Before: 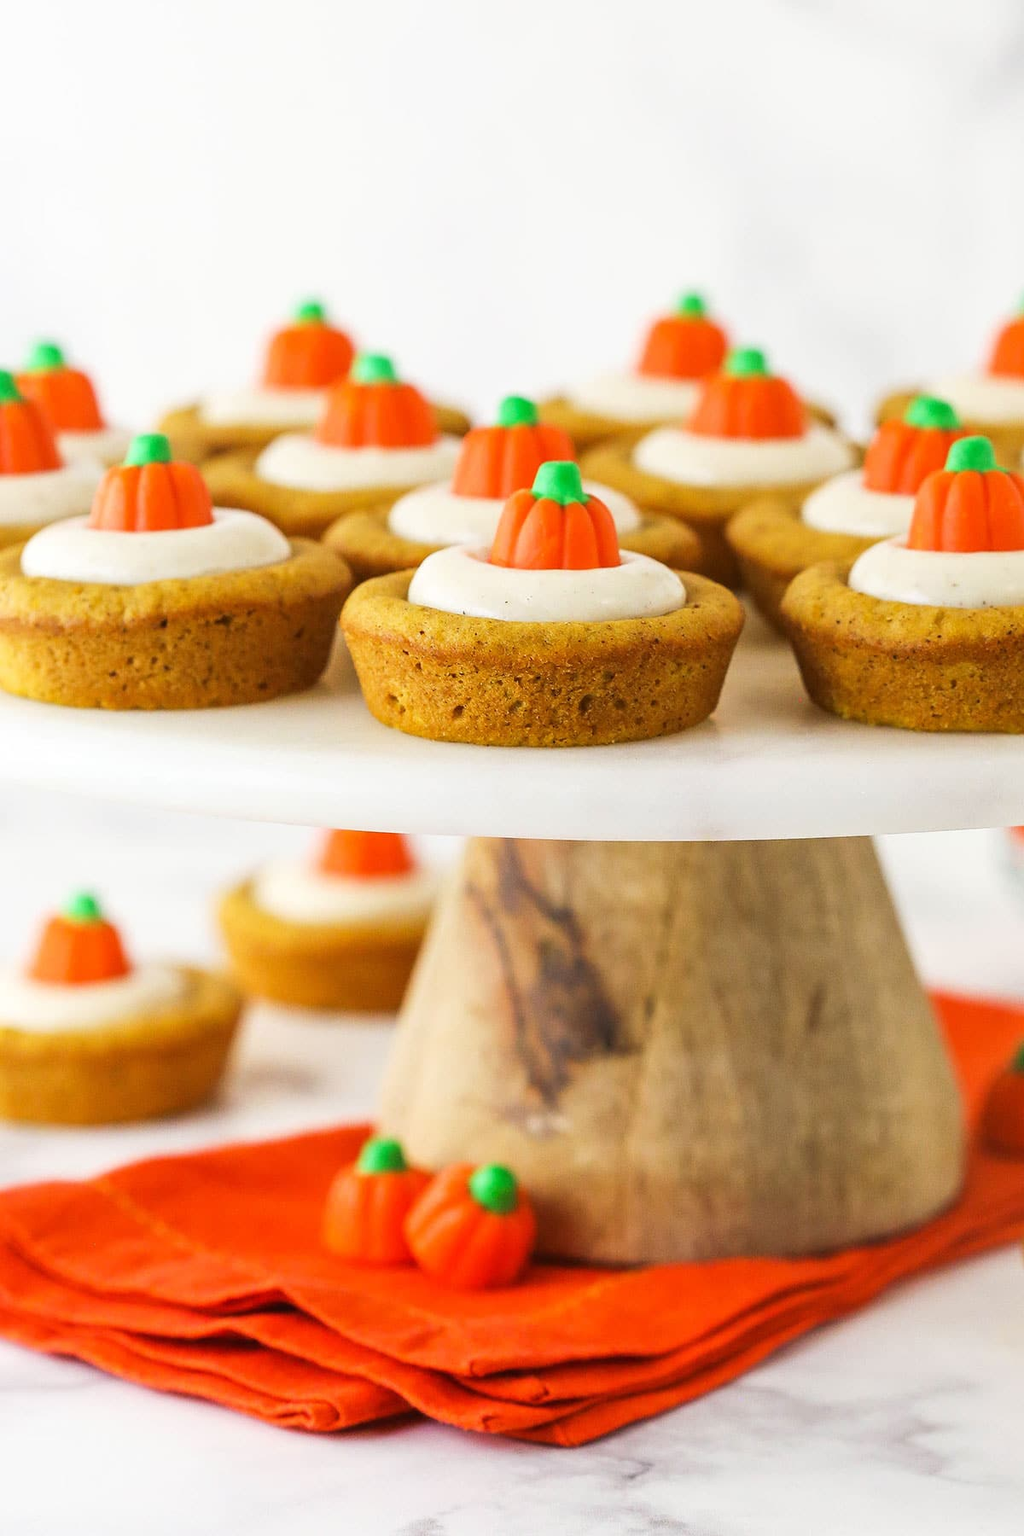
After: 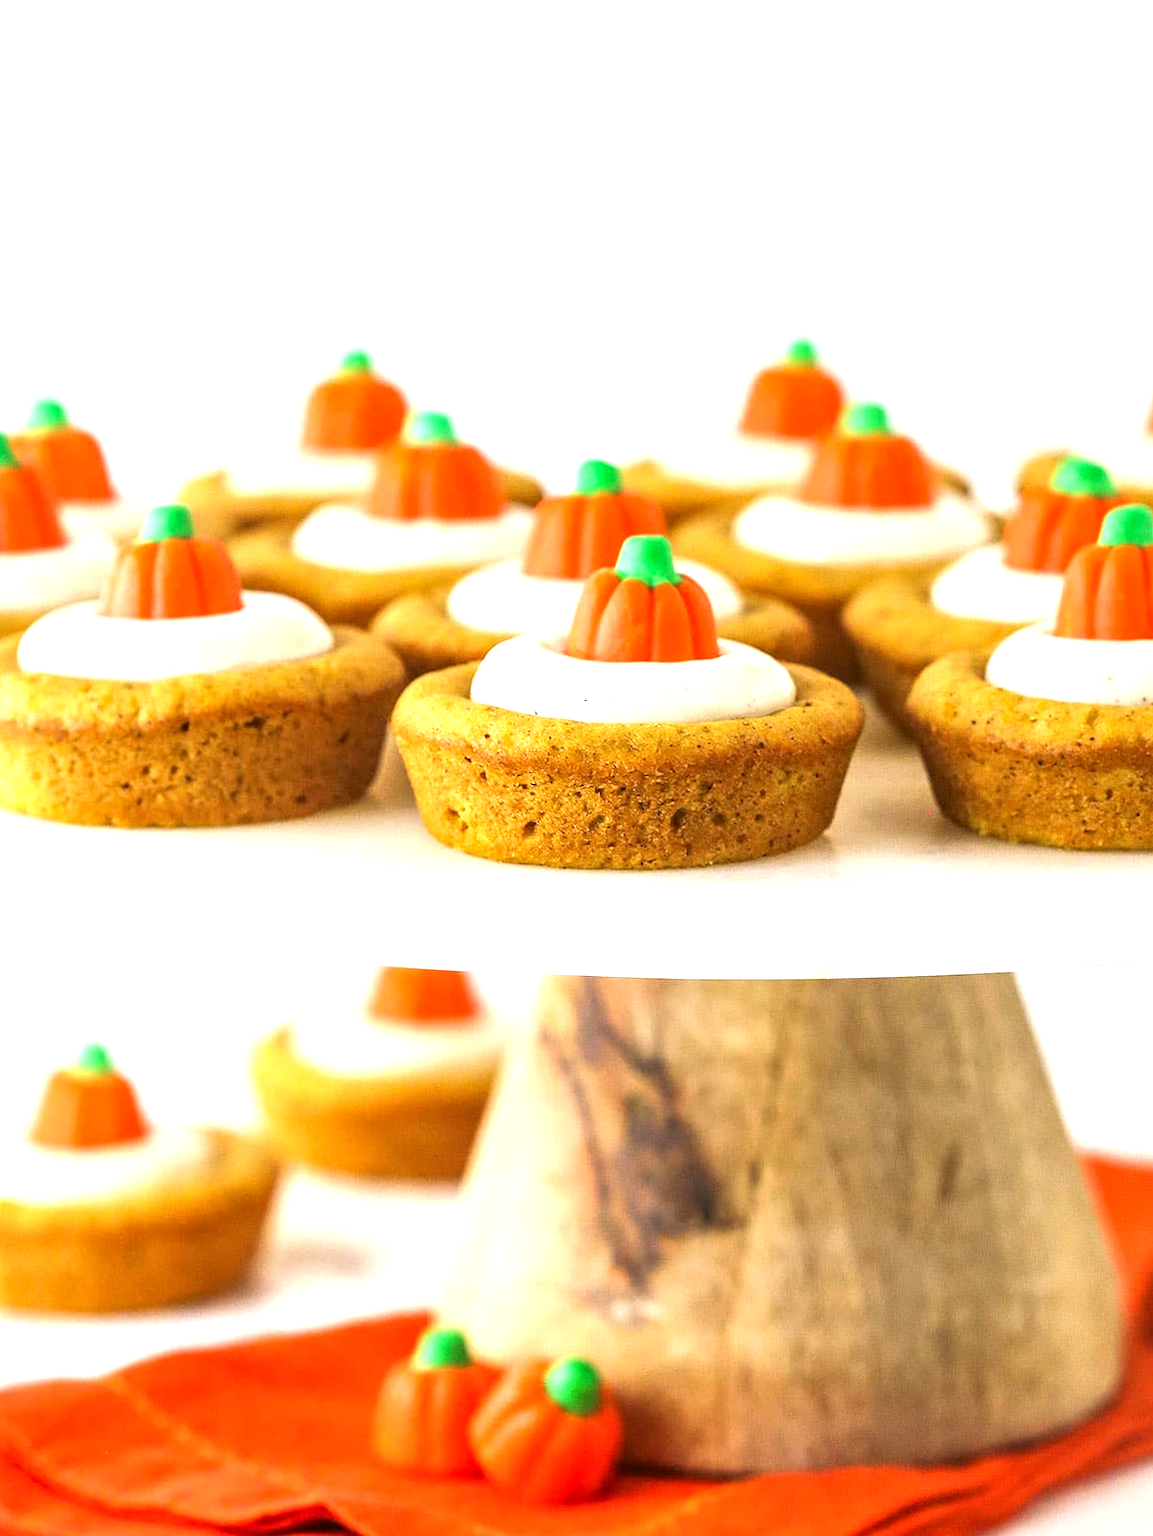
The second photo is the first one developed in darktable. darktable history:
crop and rotate: angle 0.184°, left 0.31%, right 2.811%, bottom 14.074%
exposure: black level correction 0, exposure 0.7 EV, compensate exposure bias true, compensate highlight preservation false
local contrast: on, module defaults
